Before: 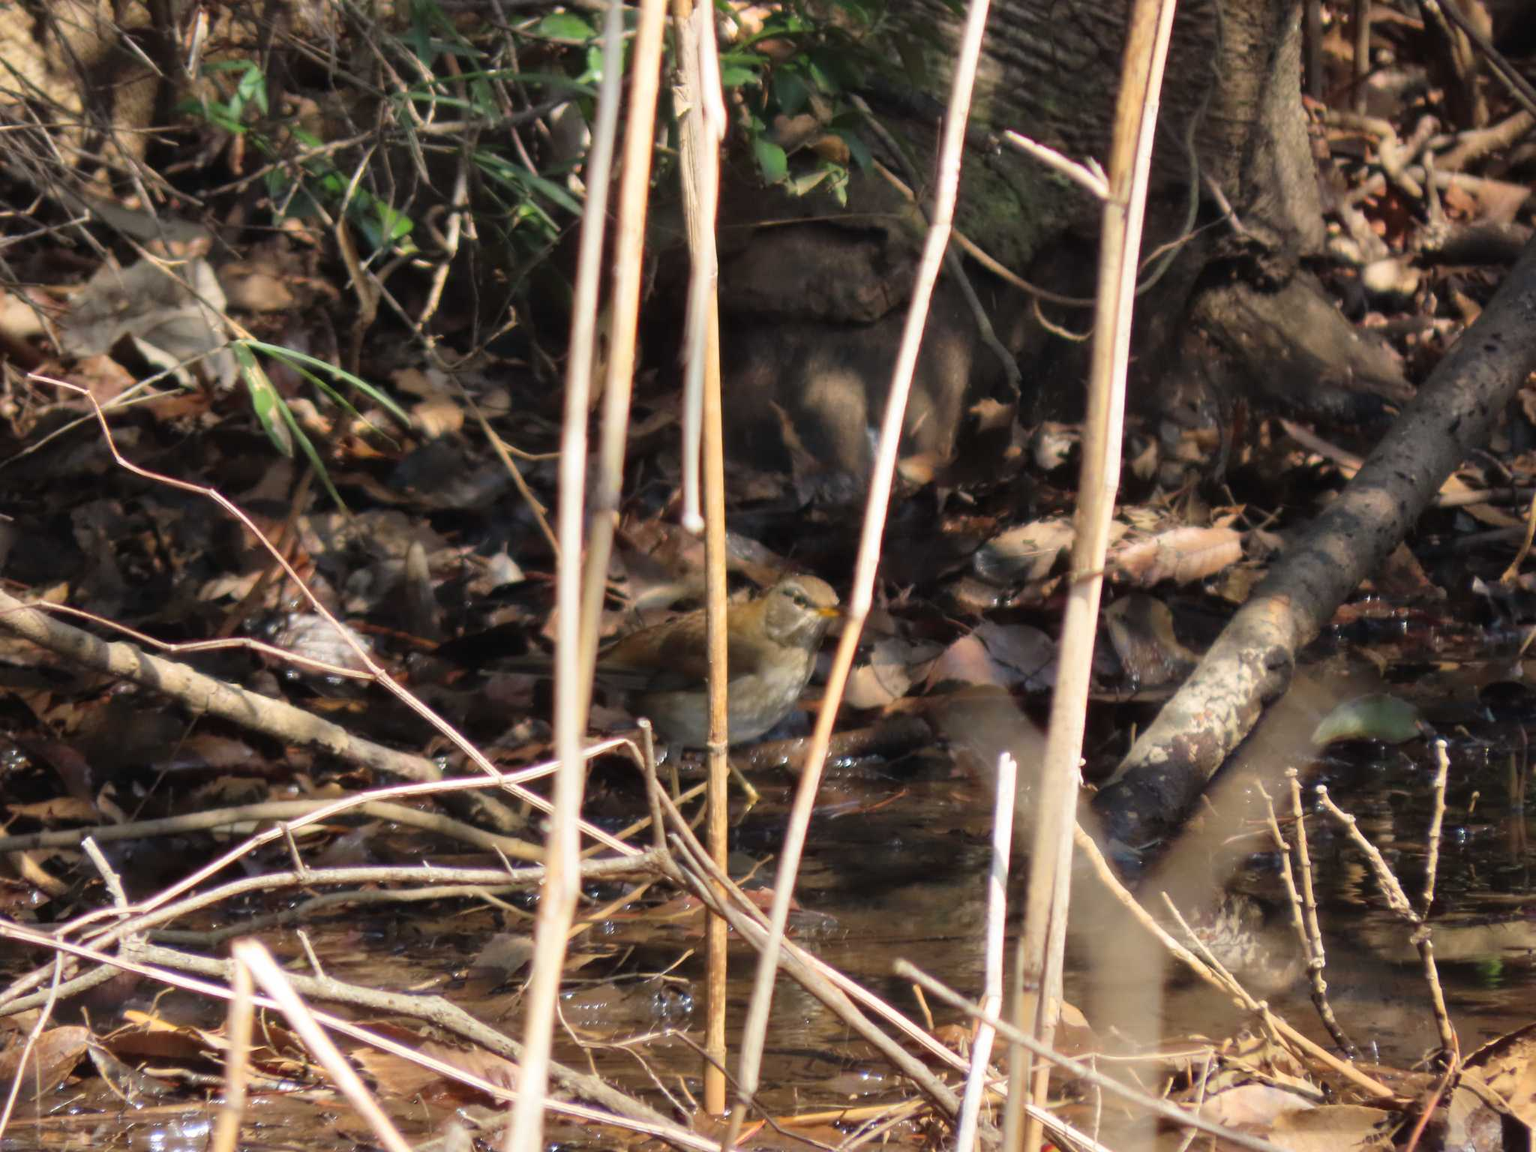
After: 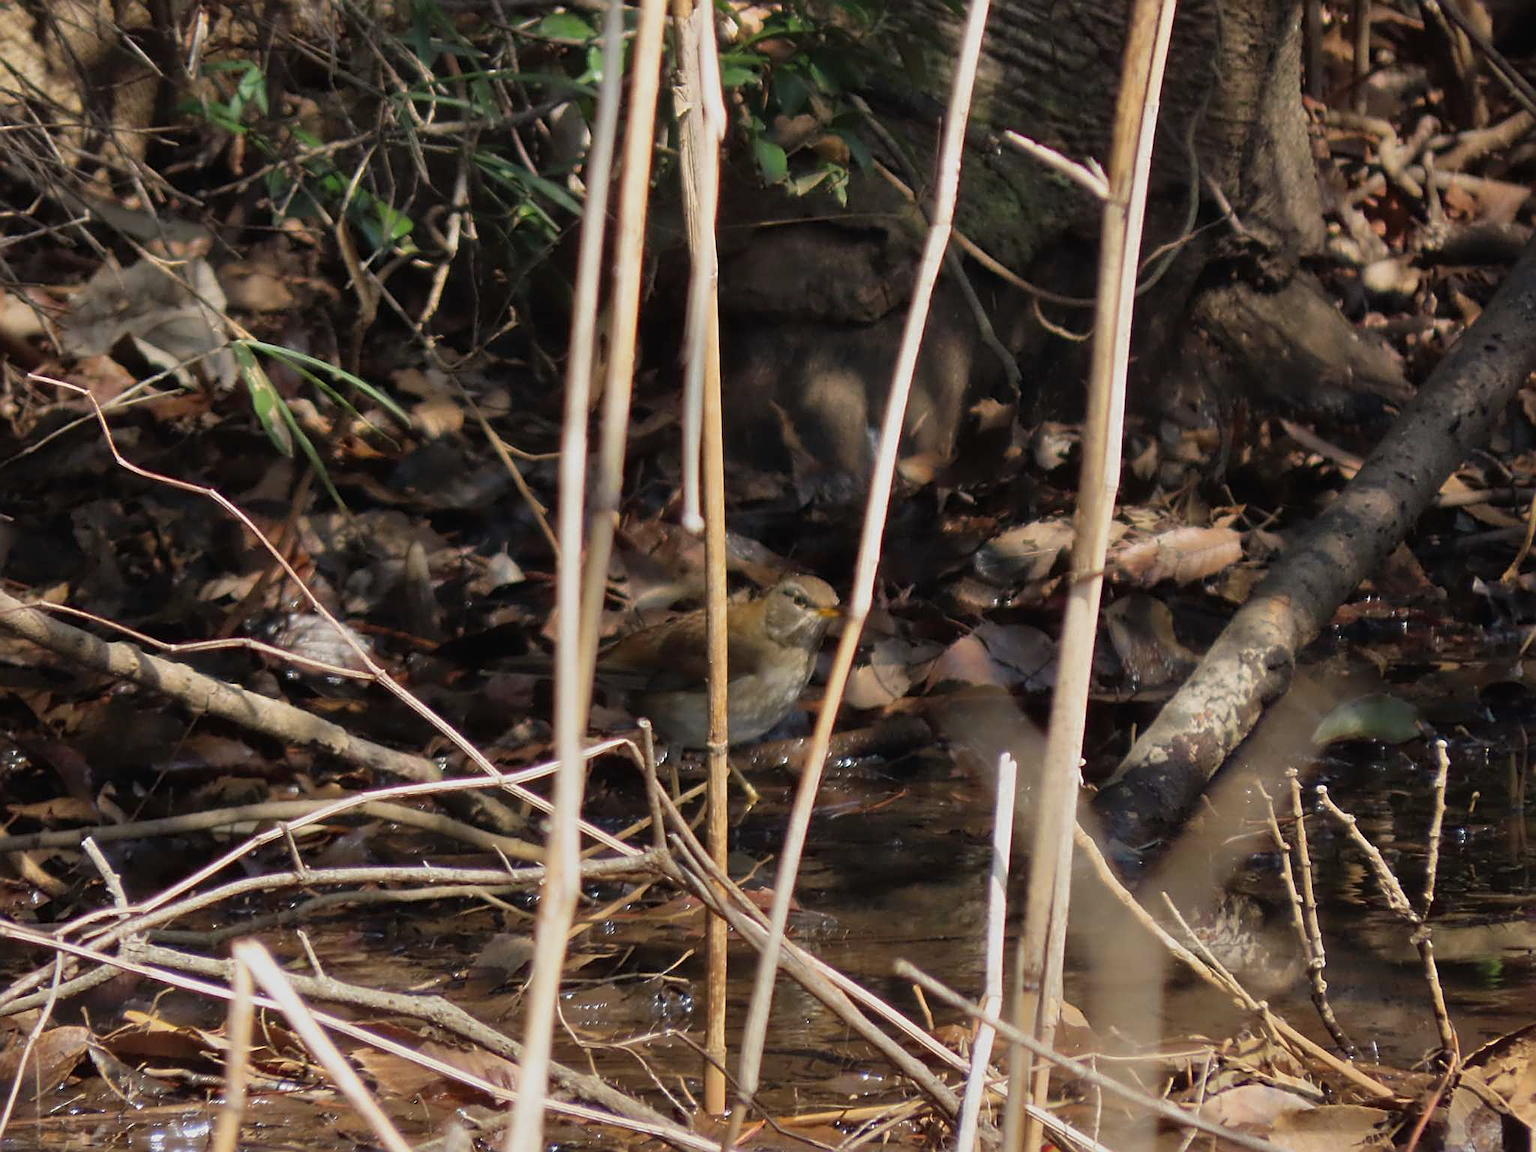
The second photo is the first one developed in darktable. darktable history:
sharpen: amount 0.895
shadows and highlights: shadows 1.82, highlights 41.74
exposure: exposure -0.563 EV, compensate highlight preservation false
